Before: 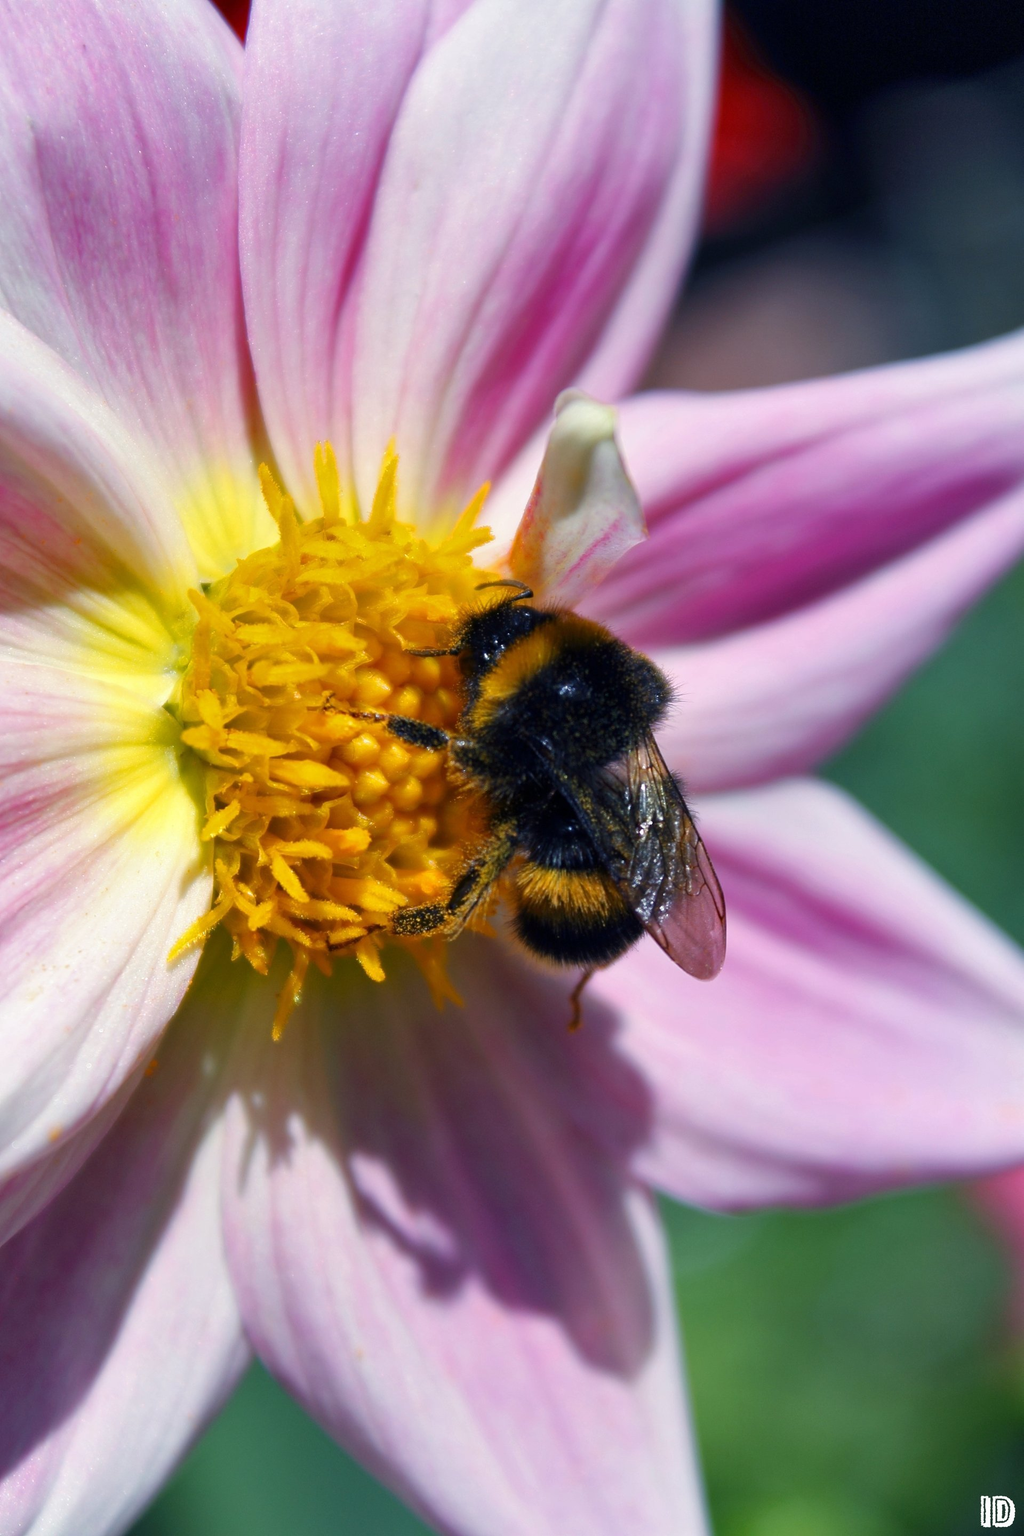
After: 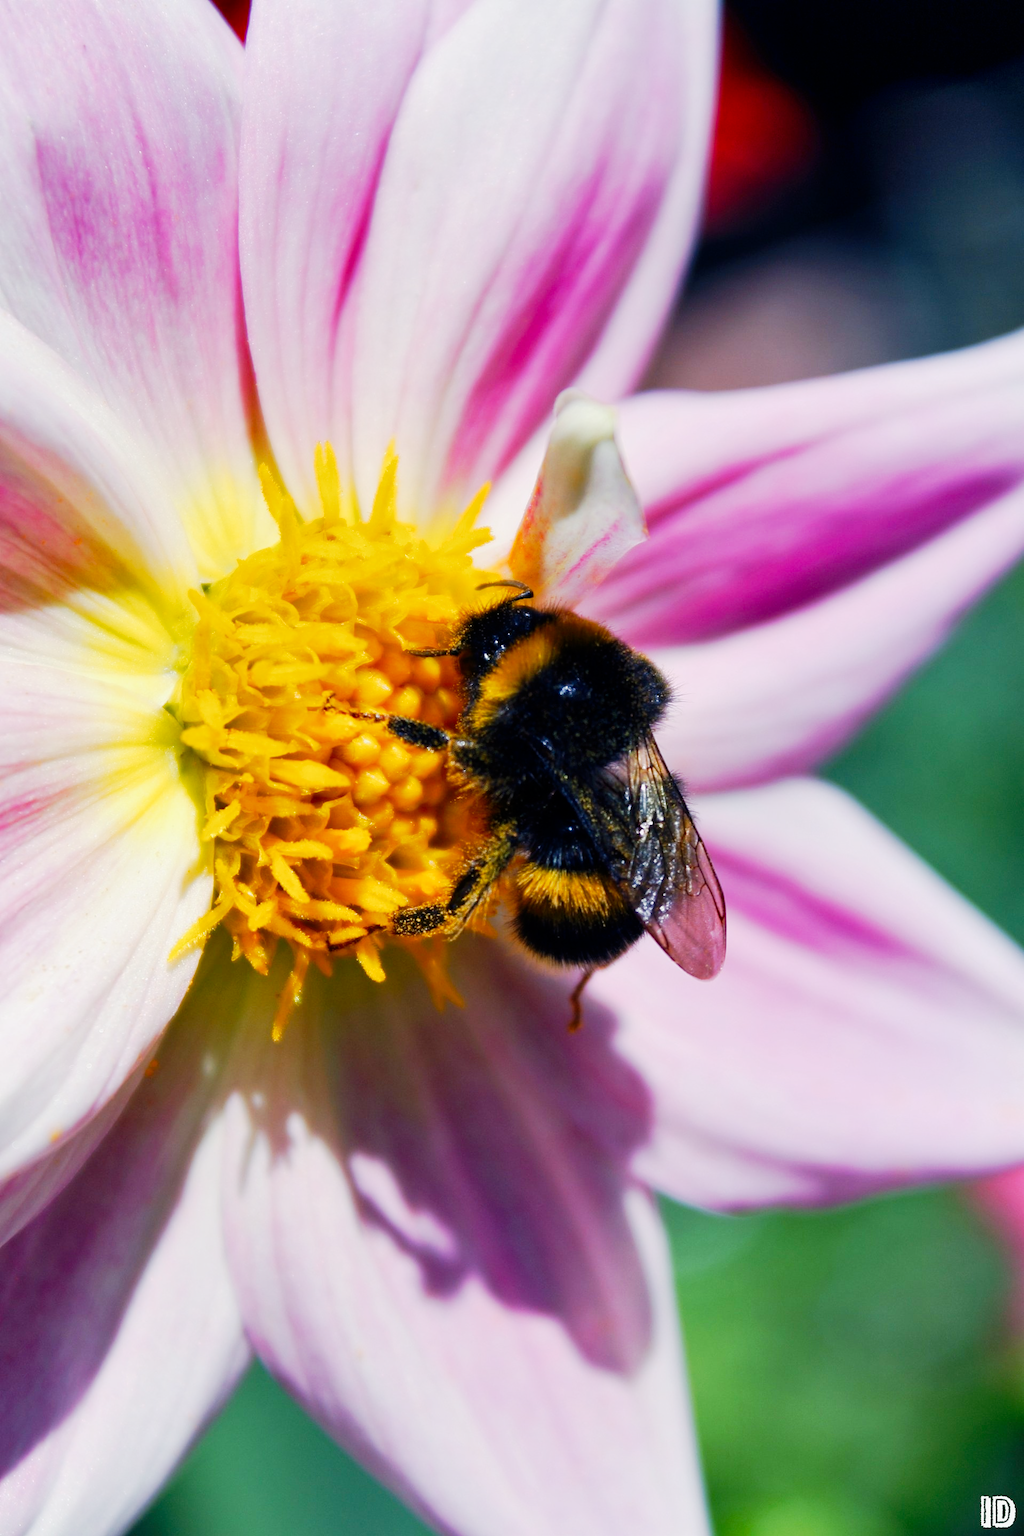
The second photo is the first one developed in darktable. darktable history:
tone curve: curves: ch0 [(0, 0) (0.037, 0.011) (0.135, 0.093) (0.266, 0.281) (0.461, 0.555) (0.581, 0.716) (0.675, 0.793) (0.767, 0.849) (0.91, 0.924) (1, 0.979)]; ch1 [(0, 0) (0.292, 0.278) (0.431, 0.418) (0.493, 0.479) (0.506, 0.5) (0.532, 0.537) (0.562, 0.581) (0.641, 0.663) (0.754, 0.76) (1, 1)]; ch2 [(0, 0) (0.294, 0.3) (0.361, 0.372) (0.429, 0.445) (0.478, 0.486) (0.502, 0.498) (0.518, 0.522) (0.531, 0.549) (0.561, 0.59) (0.64, 0.655) (0.693, 0.706) (0.845, 0.833) (1, 0.951)], preserve colors none
